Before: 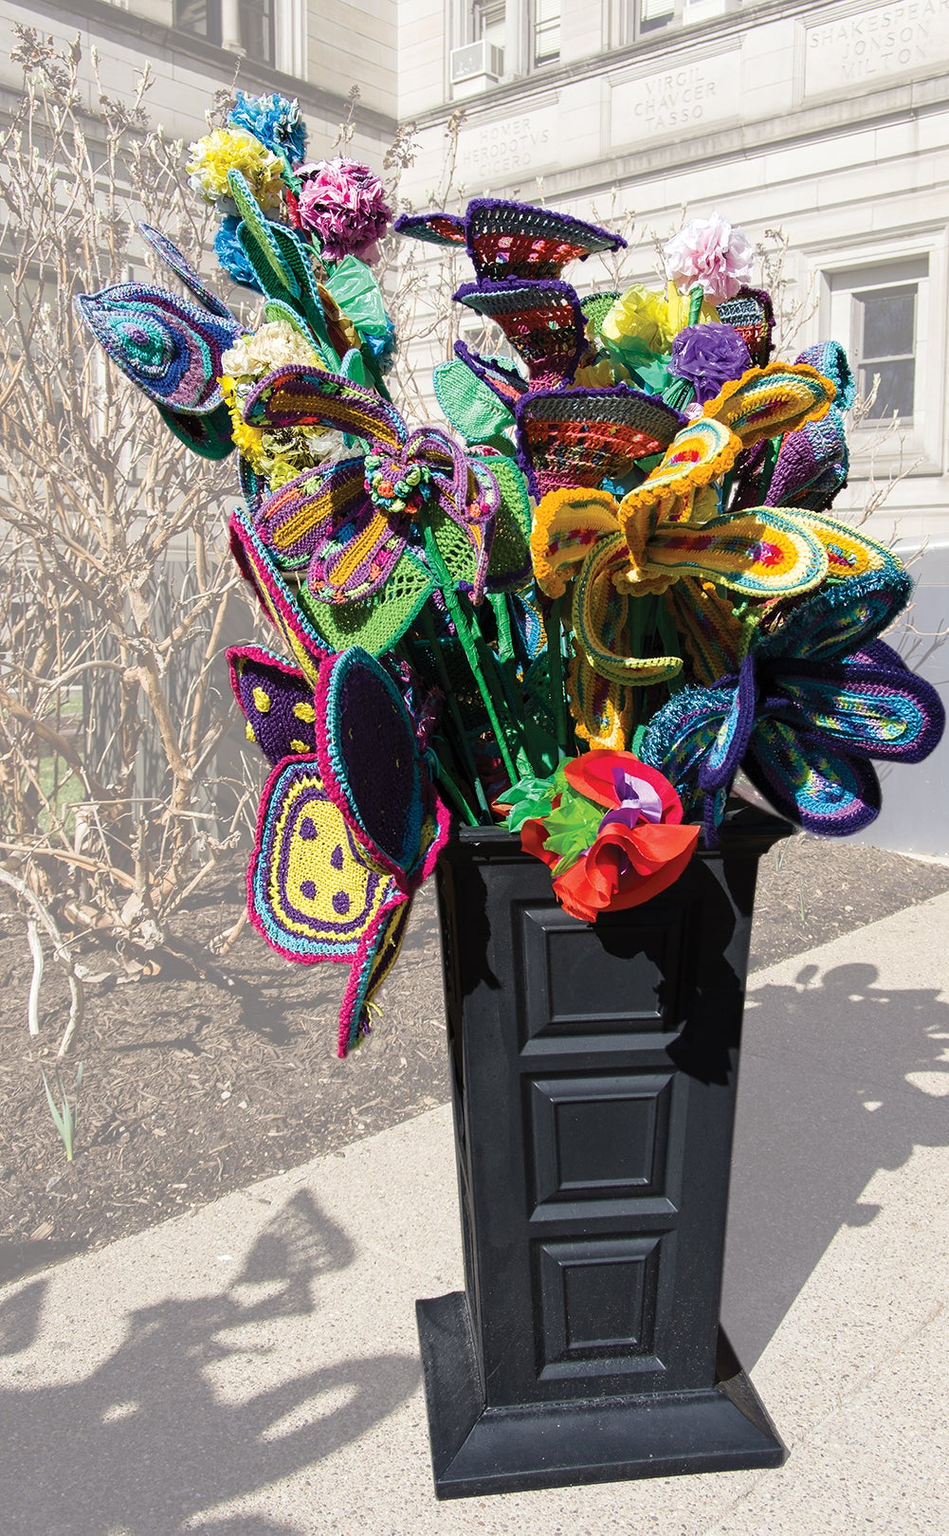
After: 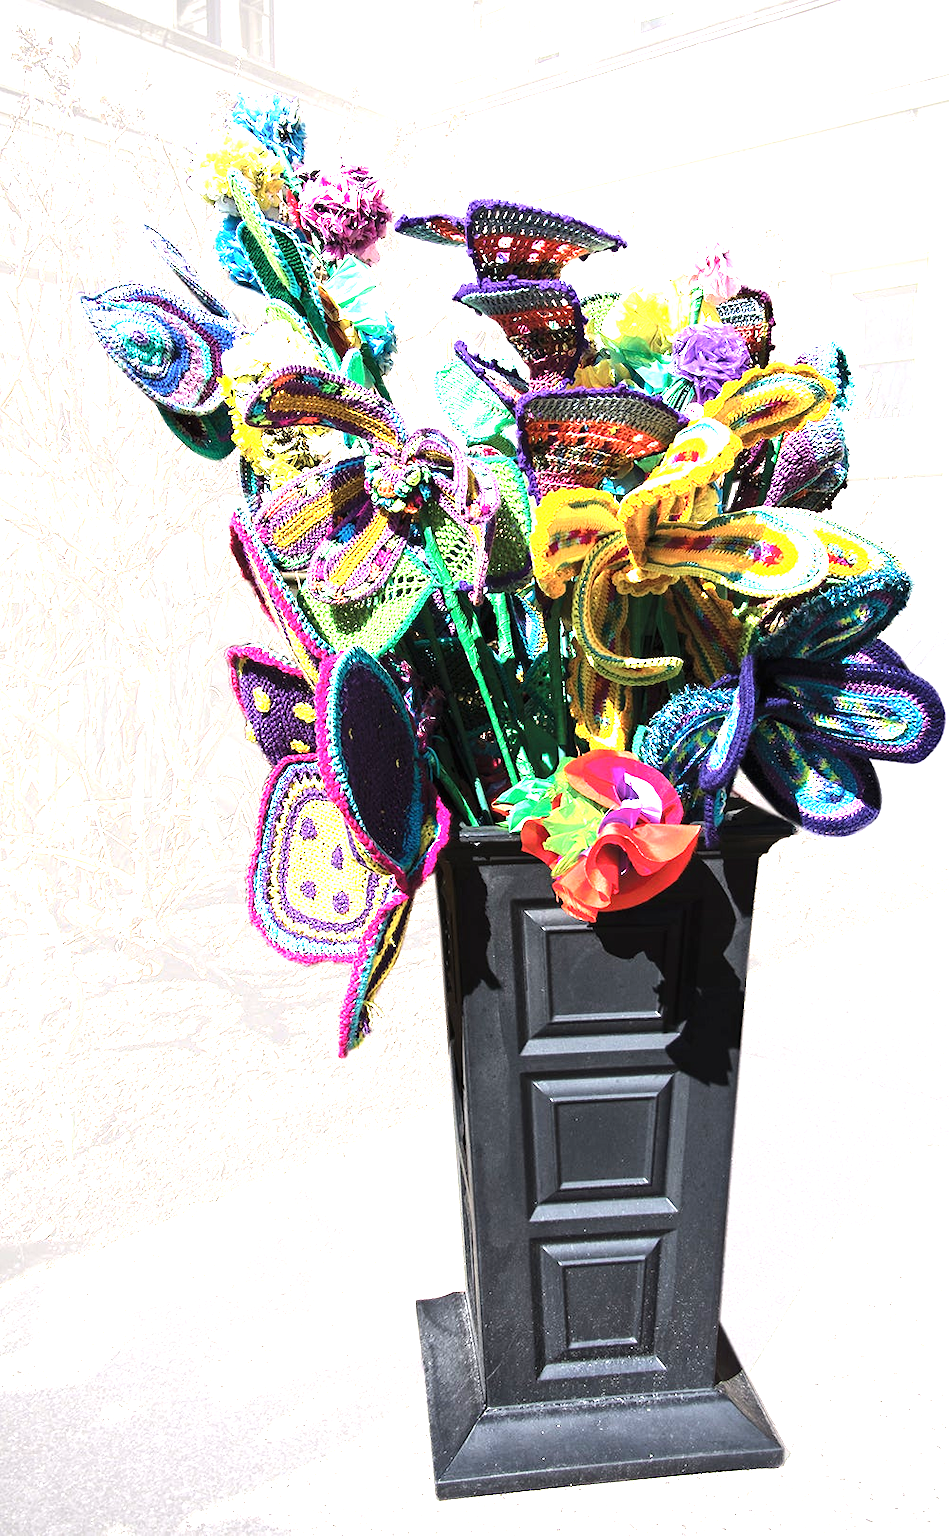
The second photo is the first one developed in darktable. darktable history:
exposure: black level correction 0, exposure 1.45 EV, compensate exposure bias true, compensate highlight preservation false
vignetting: fall-off radius 60.65%
tone equalizer: -8 EV -0.75 EV, -7 EV -0.7 EV, -6 EV -0.6 EV, -5 EV -0.4 EV, -3 EV 0.4 EV, -2 EV 0.6 EV, -1 EV 0.7 EV, +0 EV 0.75 EV, edges refinement/feathering 500, mask exposure compensation -1.57 EV, preserve details no
